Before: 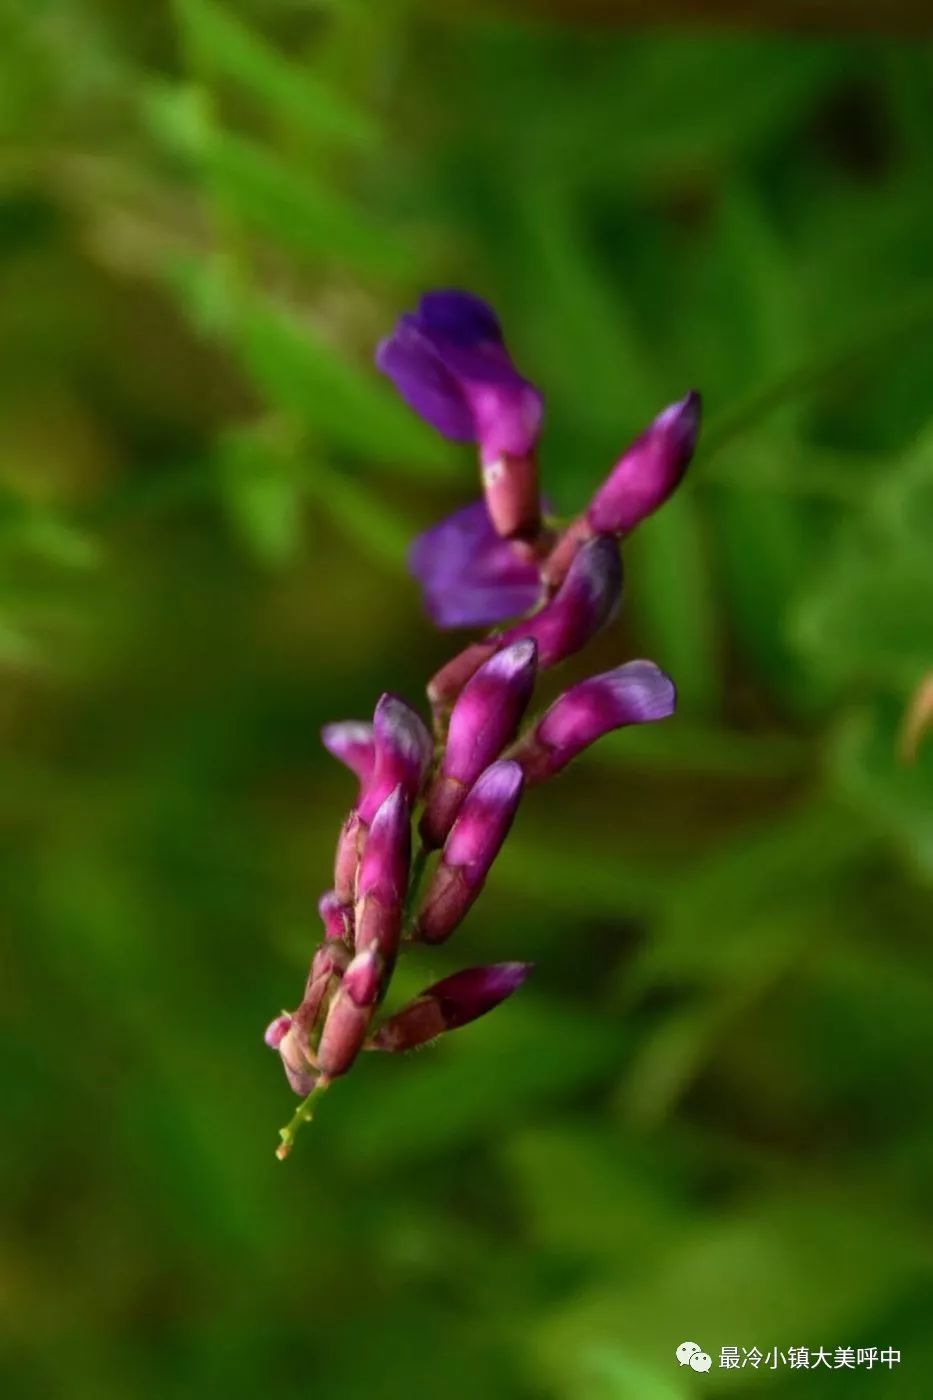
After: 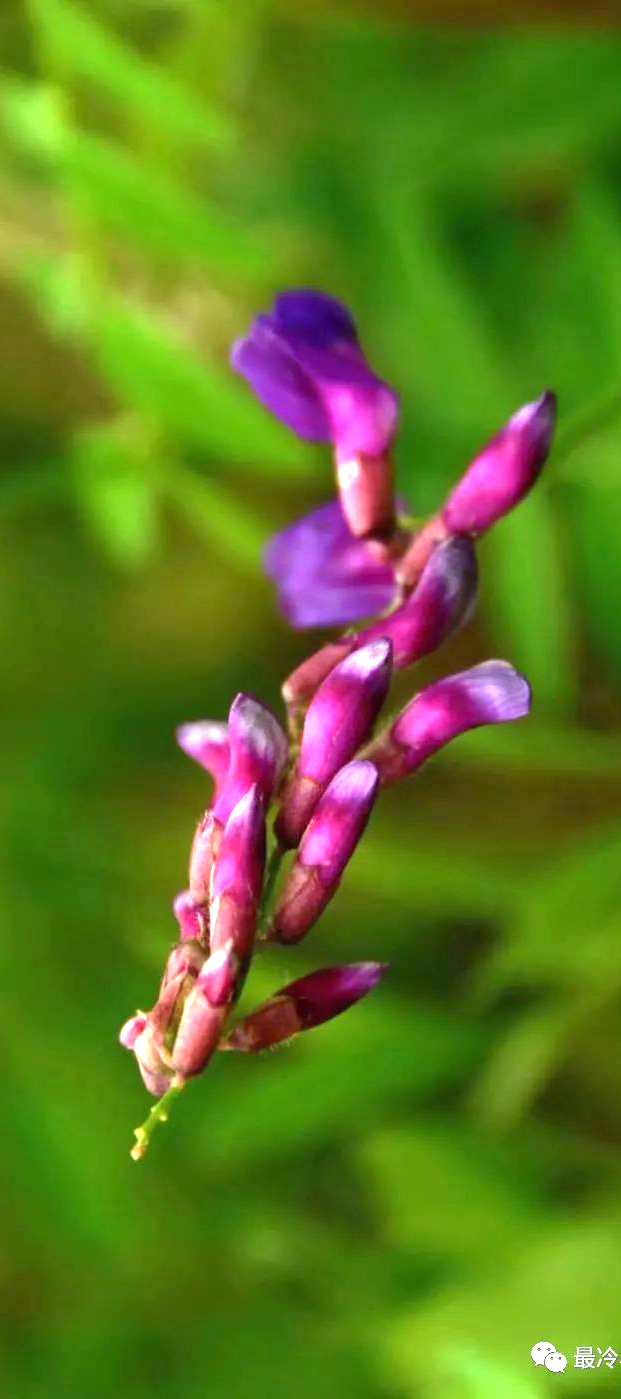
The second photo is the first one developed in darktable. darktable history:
crop and rotate: left 15.633%, right 17.721%
tone equalizer: edges refinement/feathering 500, mask exposure compensation -1.57 EV, preserve details no
exposure: black level correction 0, exposure 1.392 EV, compensate highlight preservation false
